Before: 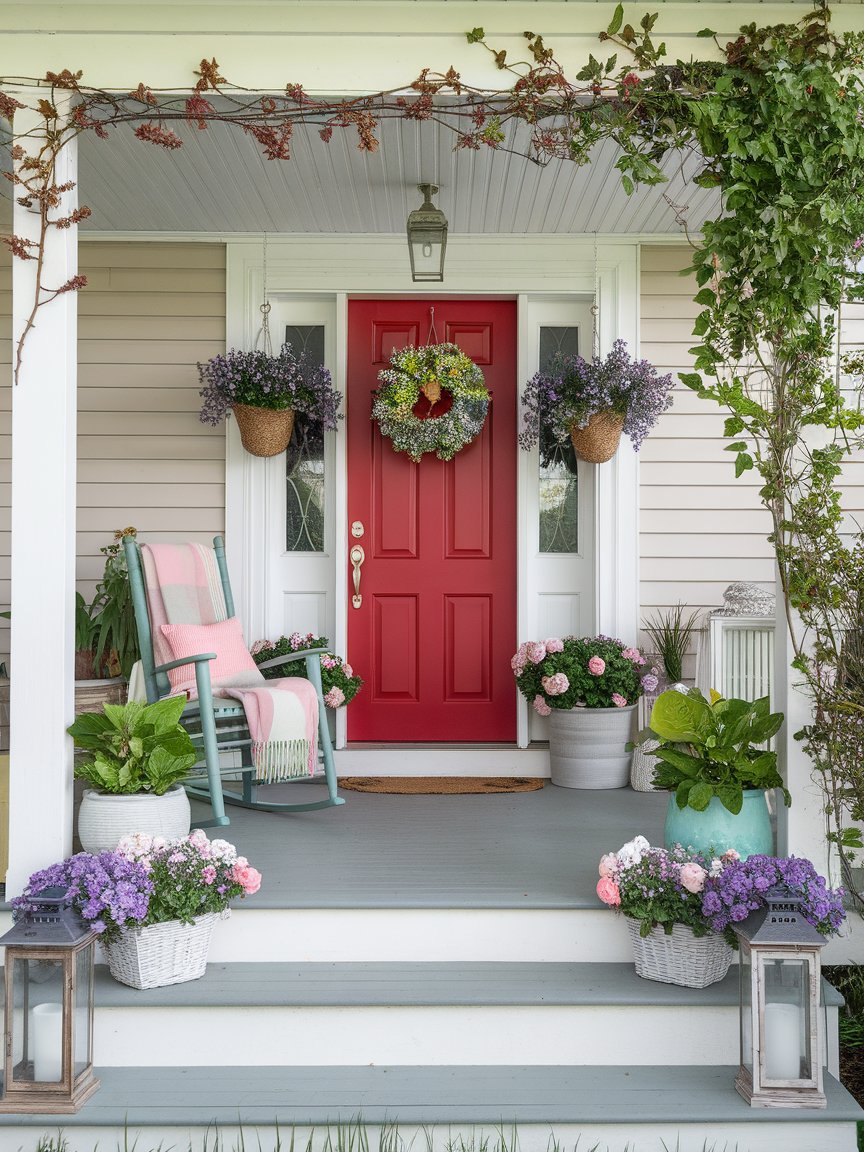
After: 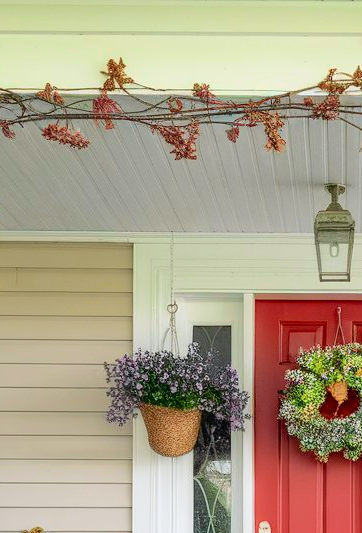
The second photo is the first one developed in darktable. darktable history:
crop and rotate: left 10.817%, top 0.062%, right 47.194%, bottom 53.626%
tone curve: curves: ch0 [(0, 0) (0.051, 0.047) (0.102, 0.099) (0.228, 0.275) (0.432, 0.535) (0.695, 0.778) (0.908, 0.946) (1, 1)]; ch1 [(0, 0) (0.339, 0.298) (0.402, 0.363) (0.453, 0.421) (0.483, 0.469) (0.494, 0.493) (0.504, 0.501) (0.527, 0.538) (0.563, 0.595) (0.597, 0.632) (1, 1)]; ch2 [(0, 0) (0.48, 0.48) (0.504, 0.5) (0.539, 0.554) (0.59, 0.63) (0.642, 0.684) (0.824, 0.815) (1, 1)], color space Lab, independent channels, preserve colors none
